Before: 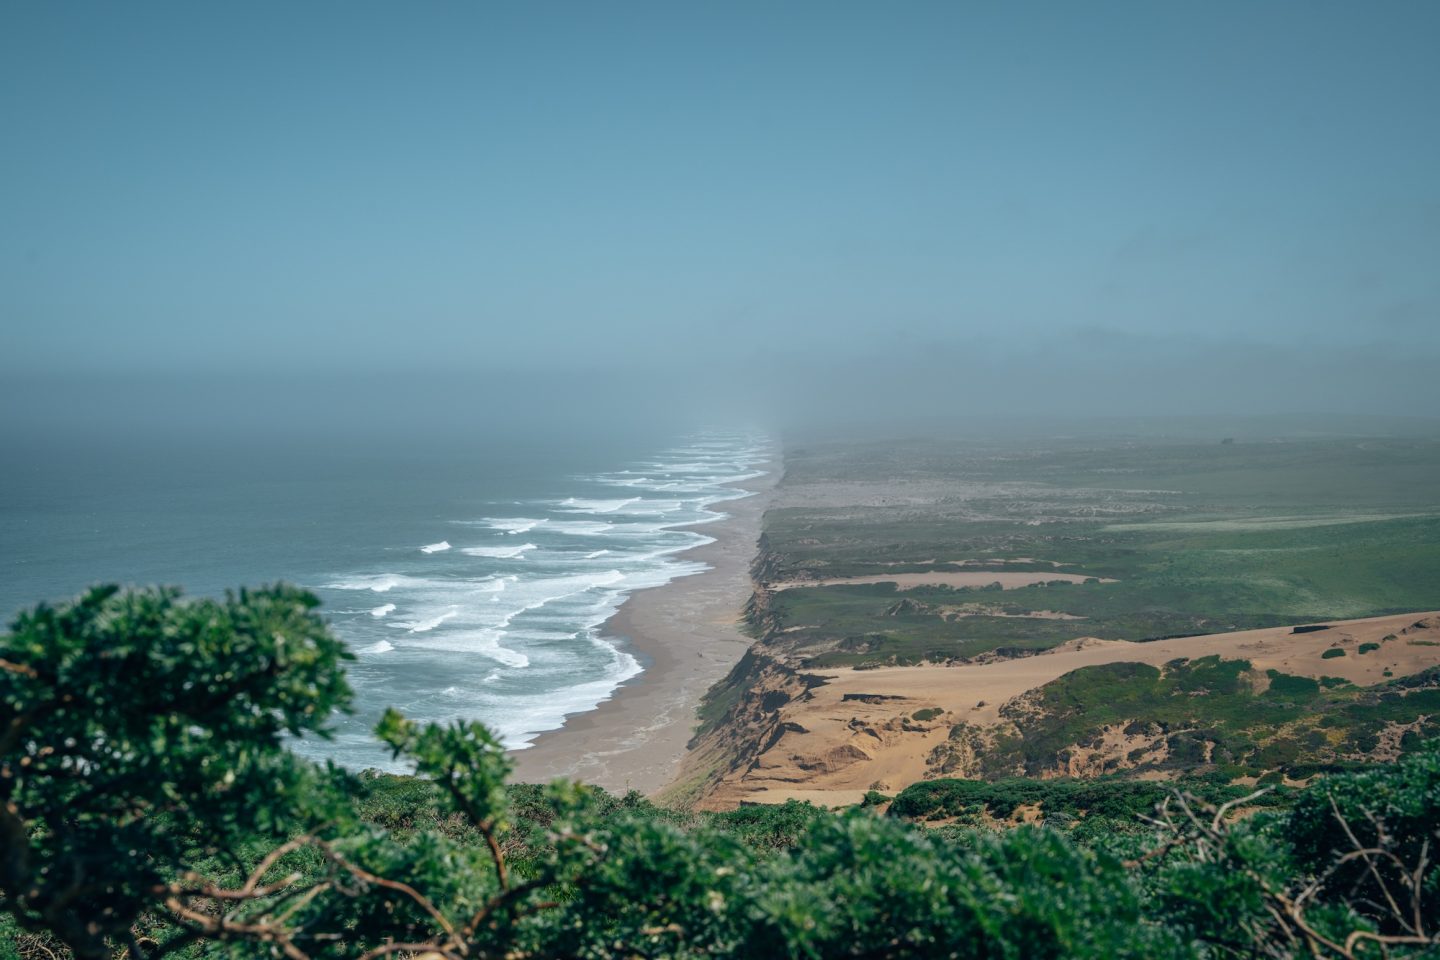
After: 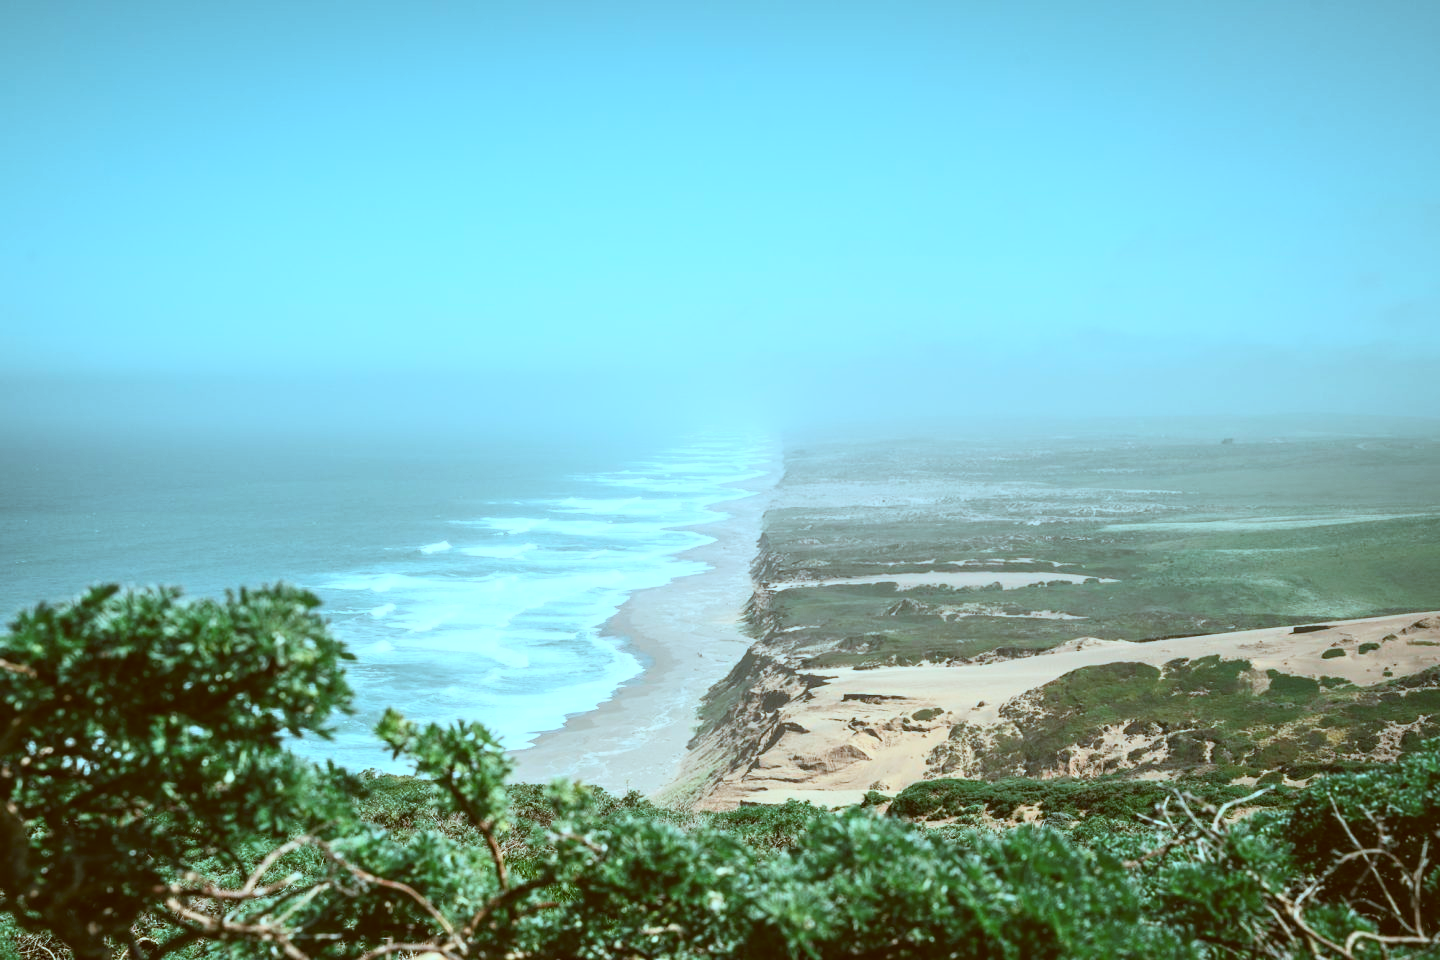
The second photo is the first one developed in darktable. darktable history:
contrast brightness saturation: contrast 0.393, brightness 0.544
color correction: highlights a* -14.66, highlights b* -16.77, shadows a* 10.2, shadows b* 30.03
